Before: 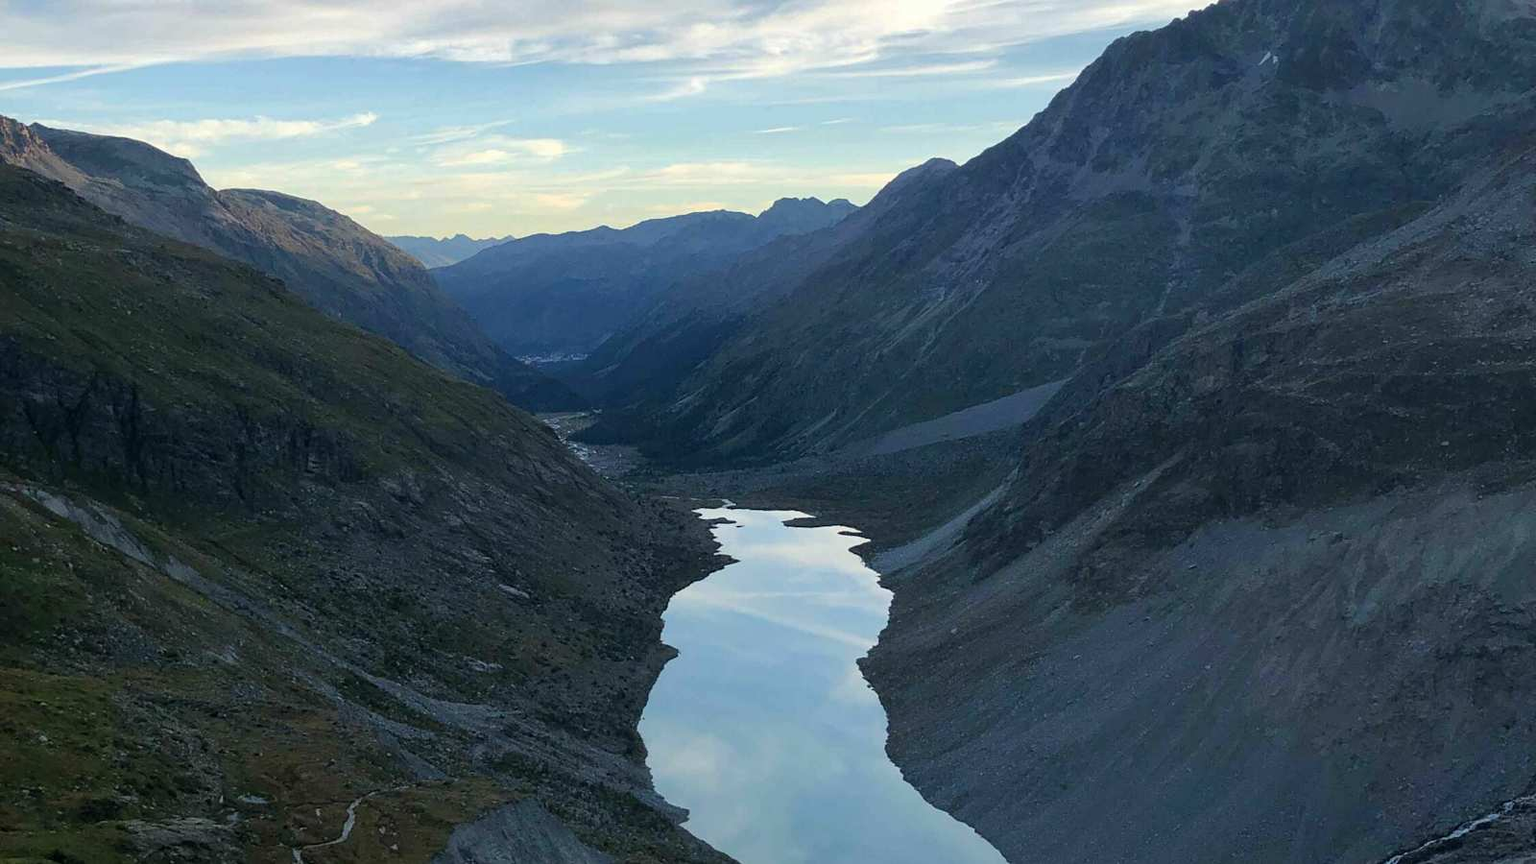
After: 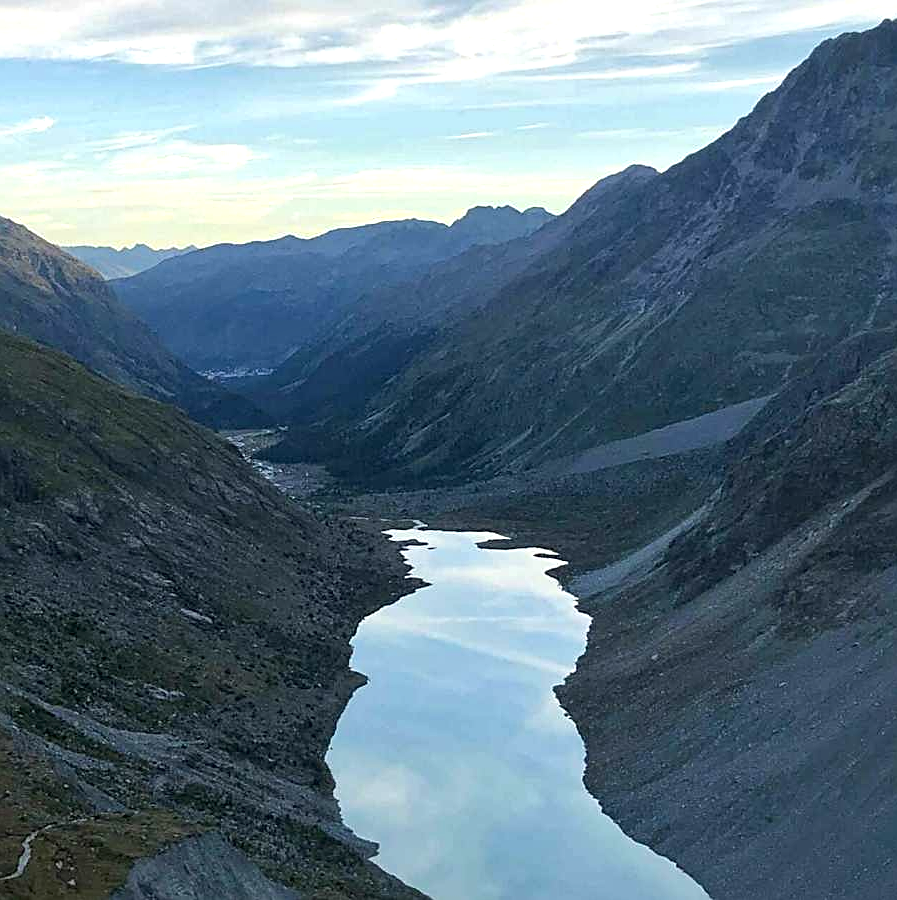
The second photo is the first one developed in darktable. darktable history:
exposure: exposure 0.379 EV, compensate highlight preservation false
local contrast: mode bilateral grid, contrast 29, coarseness 25, midtone range 0.2
crop: left 21.228%, right 22.677%
sharpen: on, module defaults
